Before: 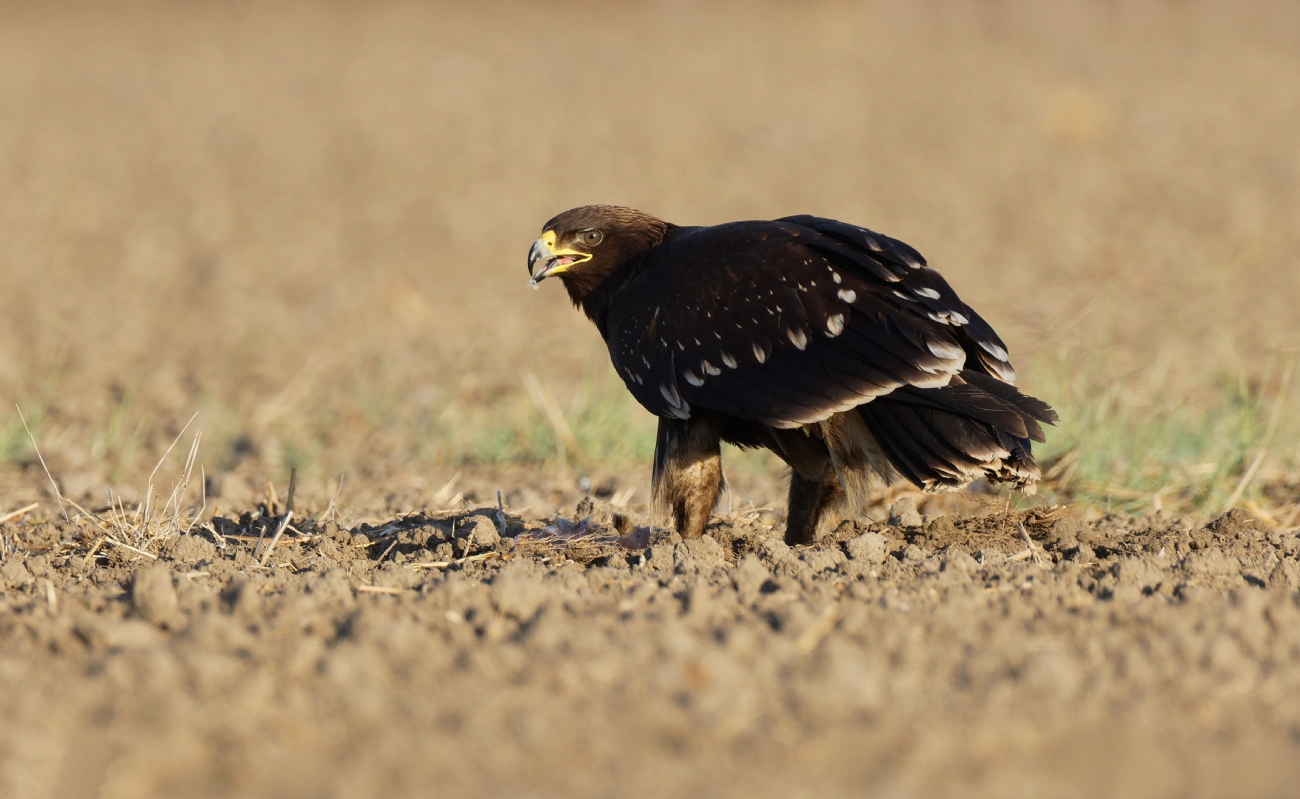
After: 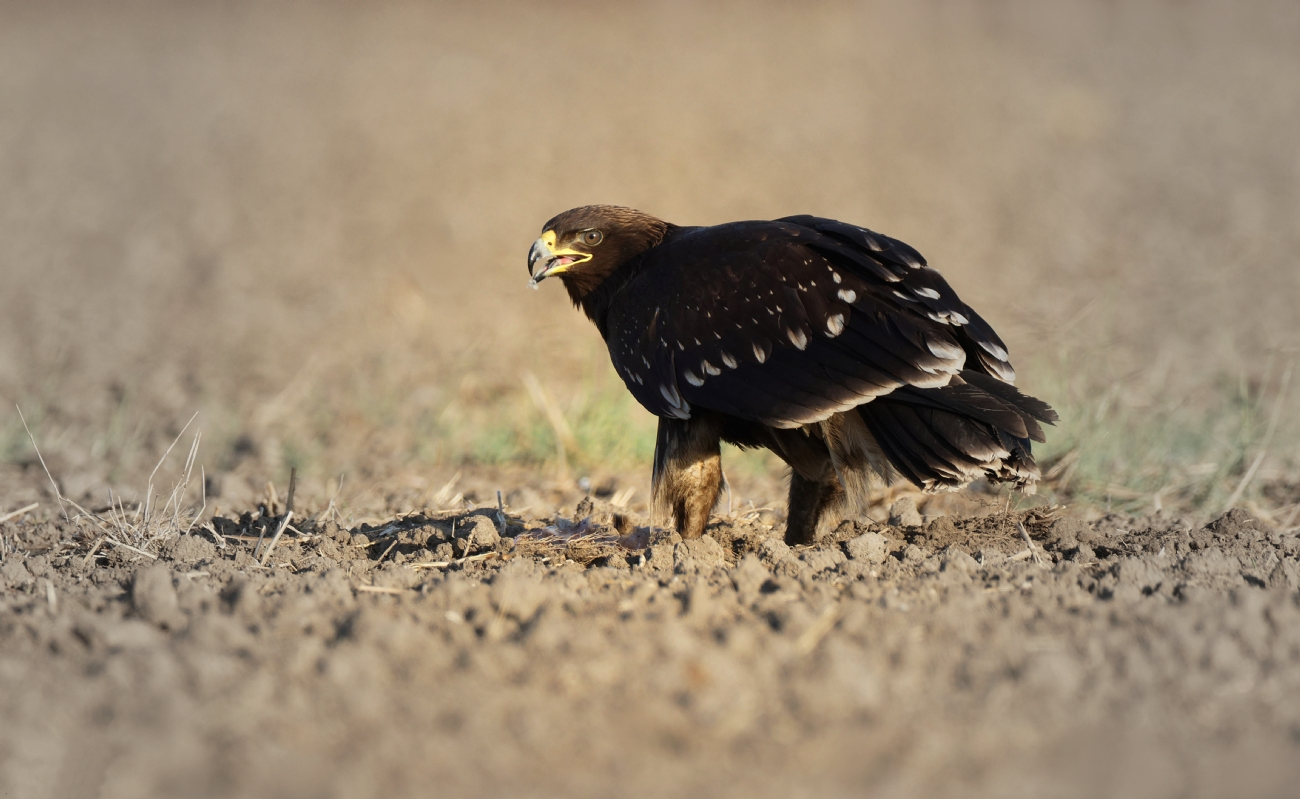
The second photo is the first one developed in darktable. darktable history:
exposure: exposure 0.169 EV, compensate highlight preservation false
vignetting: fall-off start 15.97%, fall-off radius 98.73%, brightness -0.277, width/height ratio 0.716, unbound false
